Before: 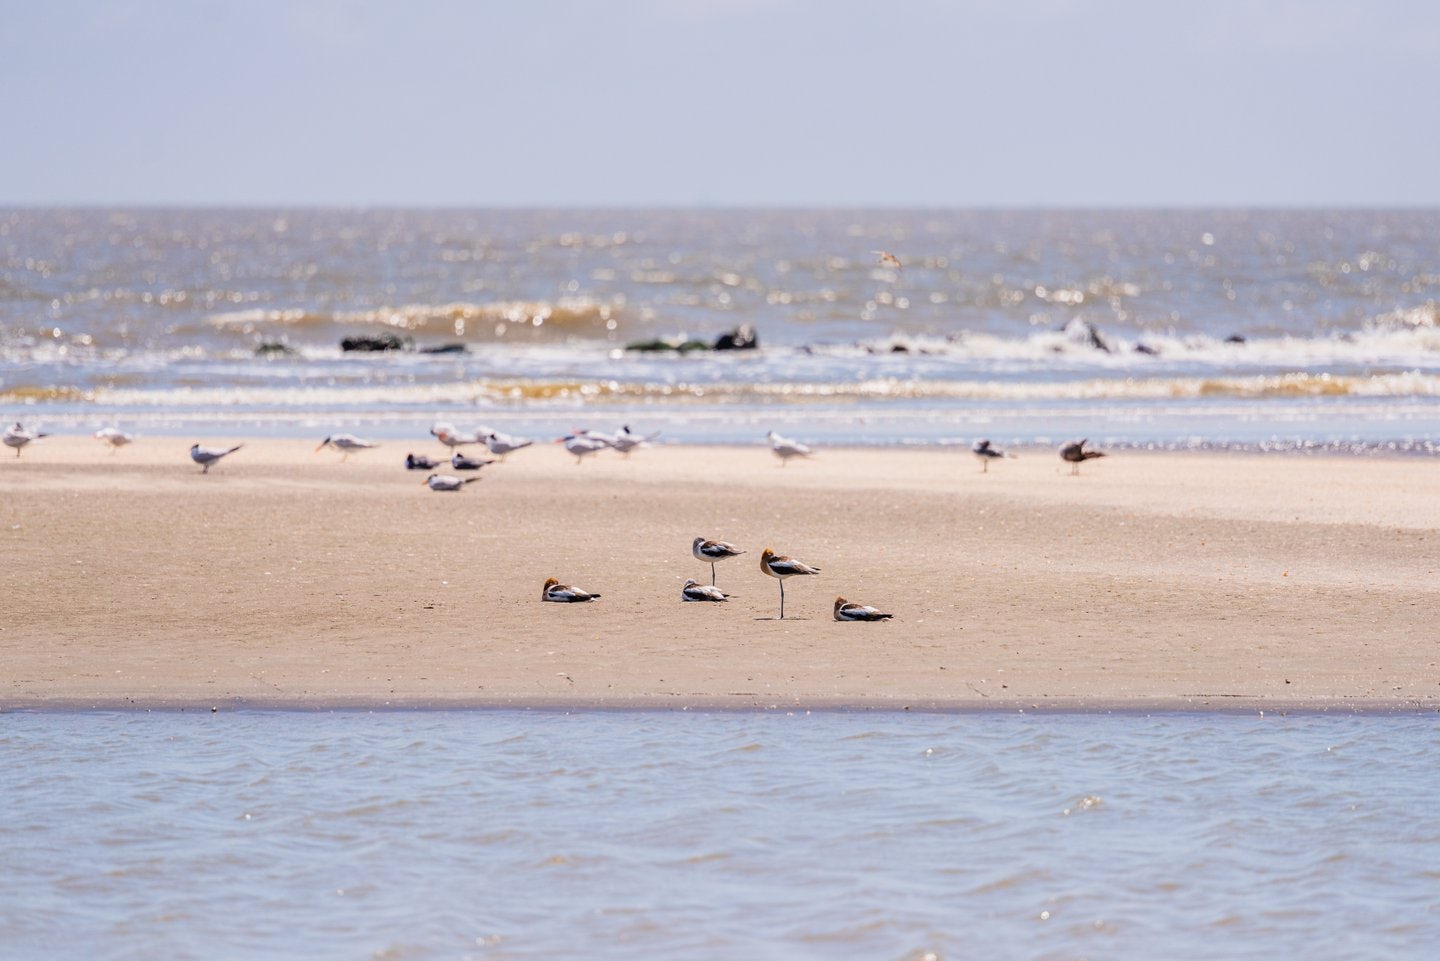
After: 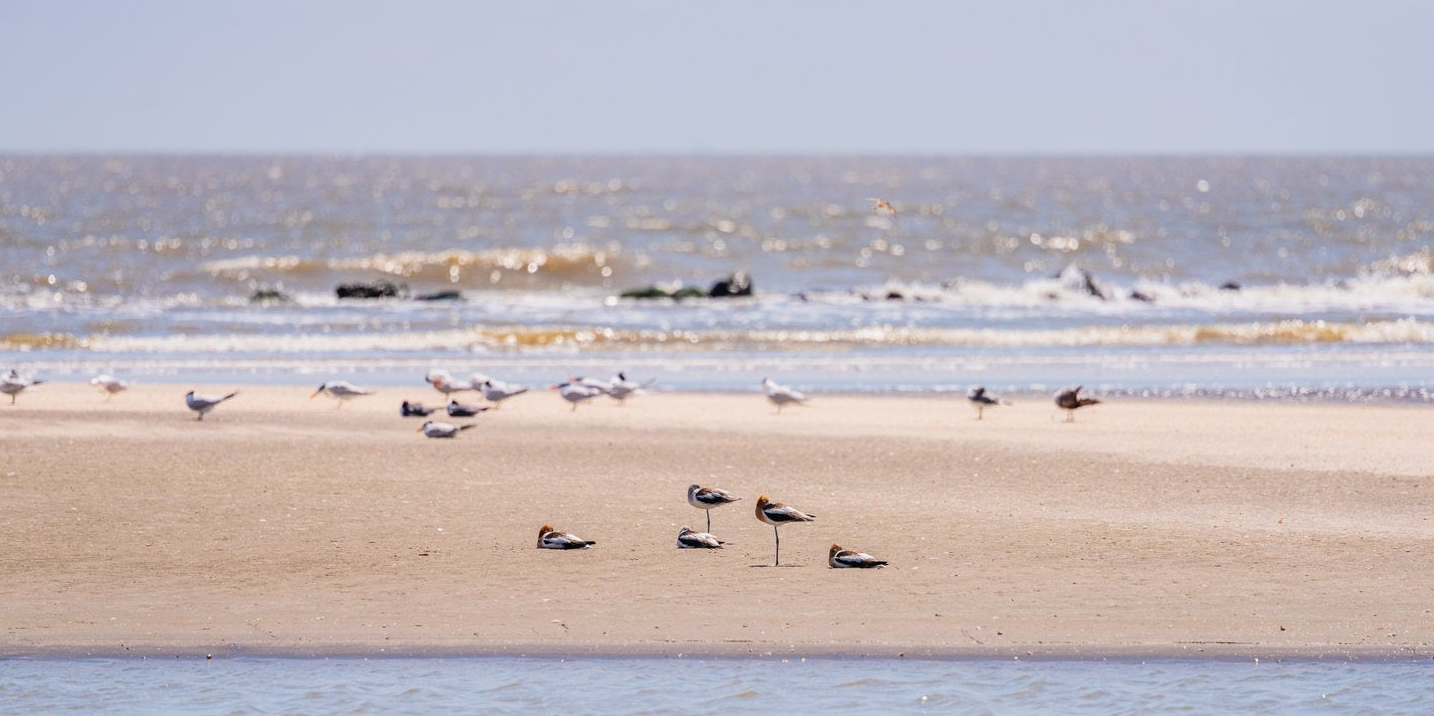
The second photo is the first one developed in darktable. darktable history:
crop: left 0.372%, top 5.532%, bottom 19.88%
